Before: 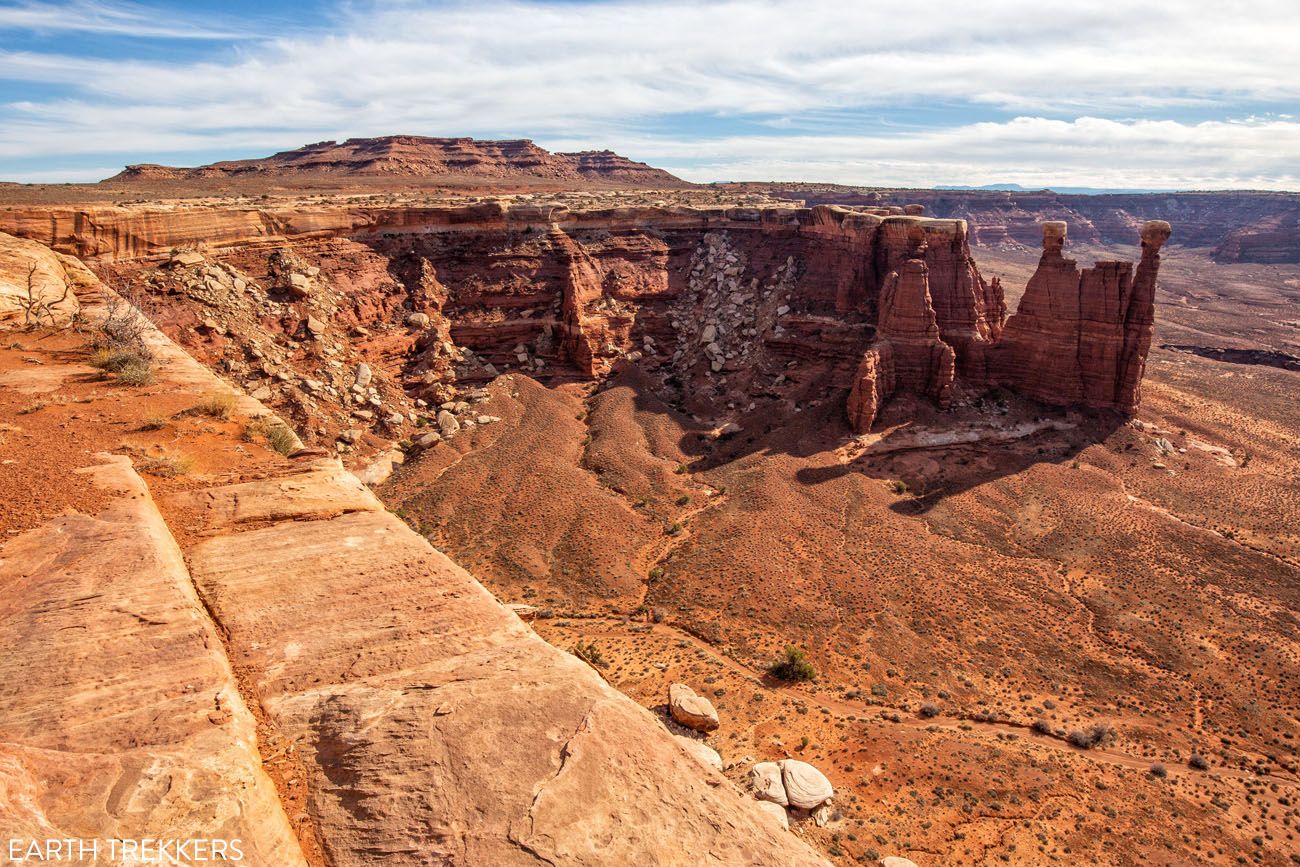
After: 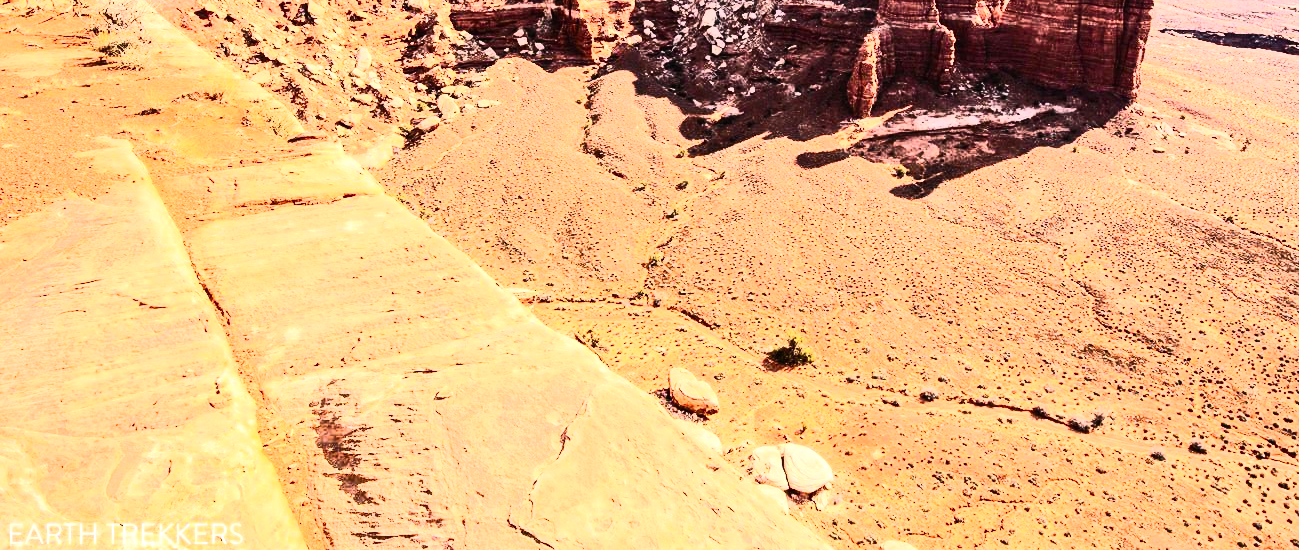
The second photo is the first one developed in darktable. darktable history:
crop and rotate: top 36.452%
exposure: black level correction 0, exposure 0.499 EV, compensate exposure bias true, compensate highlight preservation false
tone equalizer: -8 EV -0.524 EV, -7 EV -0.321 EV, -6 EV -0.063 EV, -5 EV 0.395 EV, -4 EV 0.991 EV, -3 EV 0.818 EV, -2 EV -0.009 EV, -1 EV 0.136 EV, +0 EV -0.024 EV, edges refinement/feathering 500, mask exposure compensation -1.57 EV, preserve details no
contrast brightness saturation: contrast 0.611, brightness 0.331, saturation 0.146
